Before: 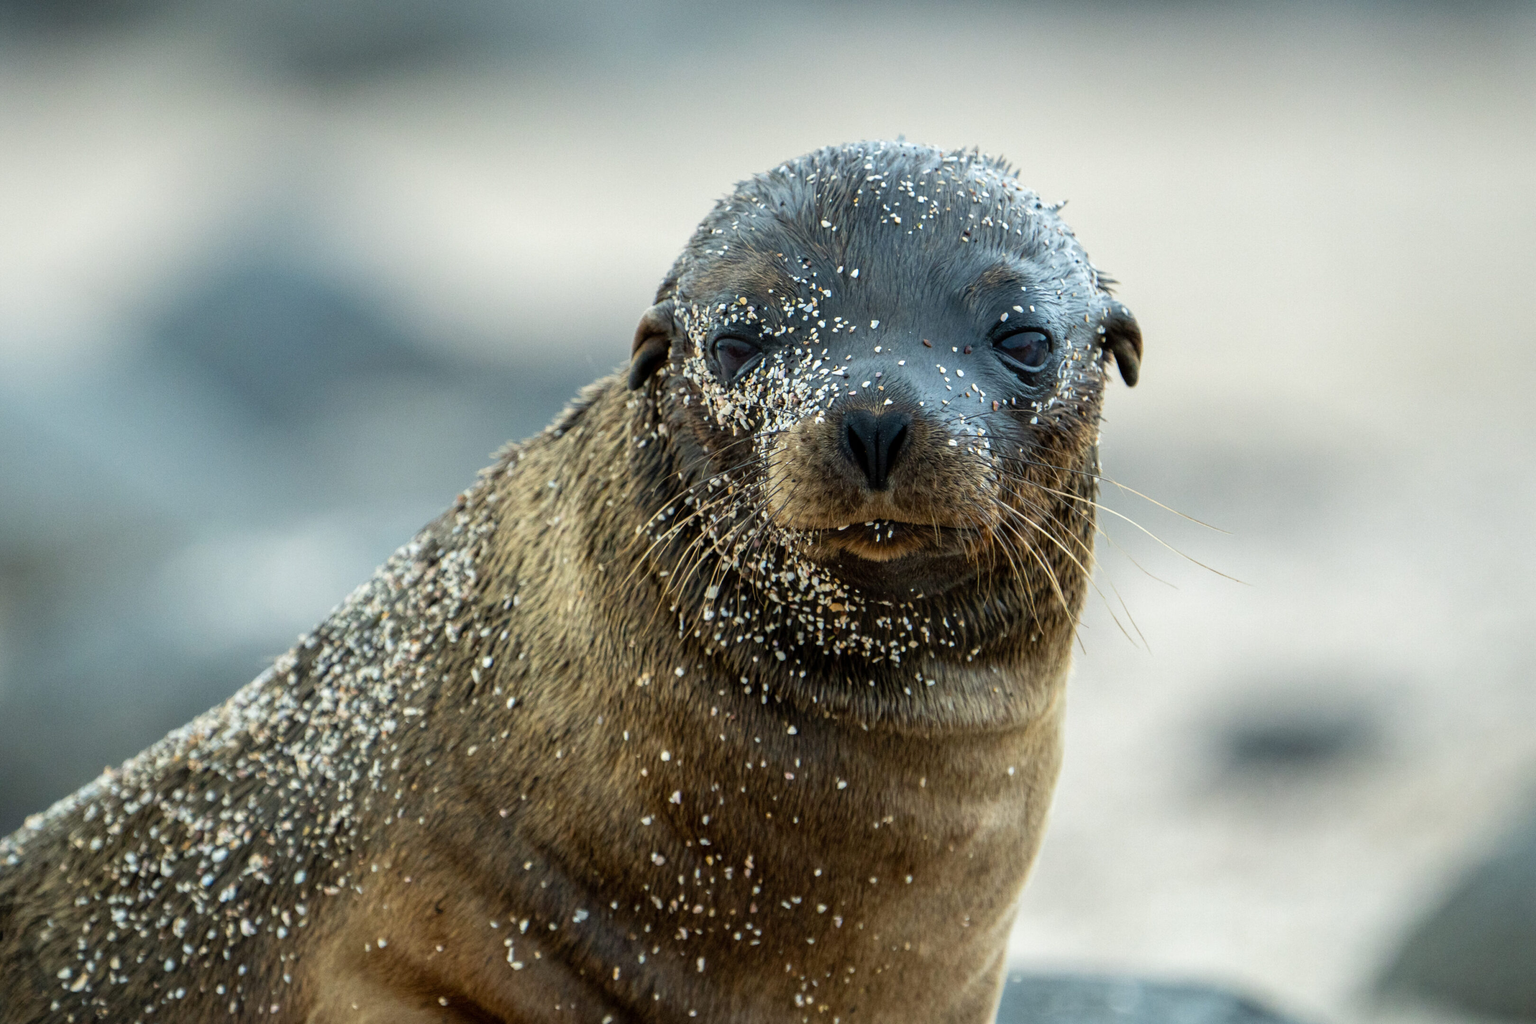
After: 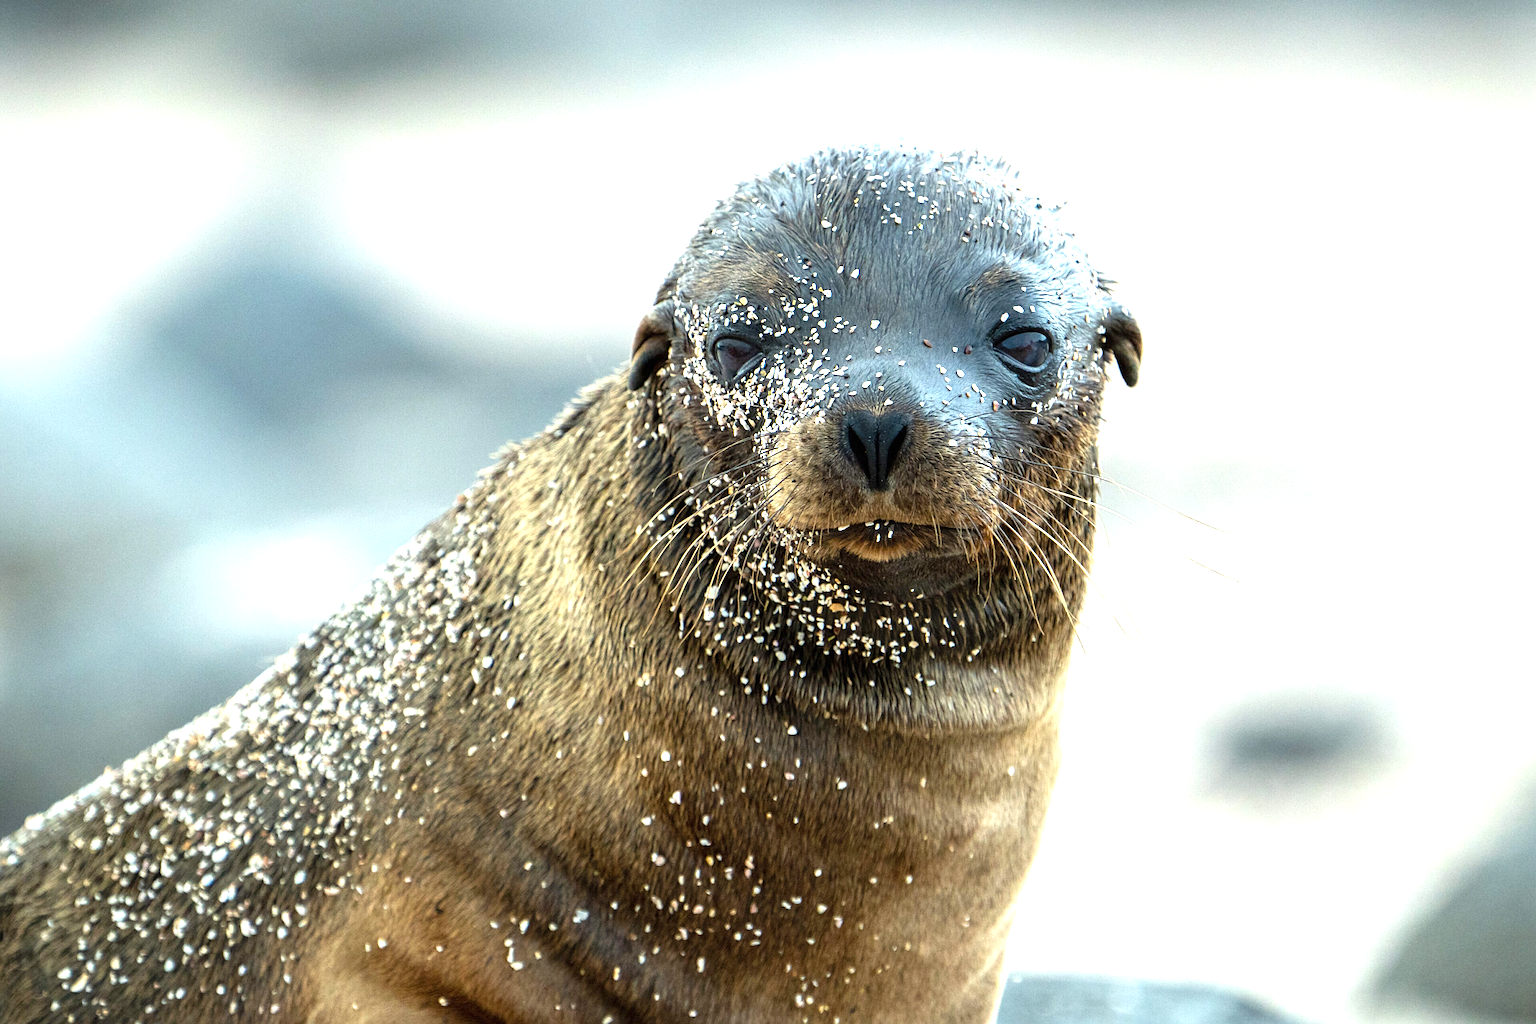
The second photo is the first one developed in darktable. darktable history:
sharpen: on, module defaults
exposure: black level correction 0, exposure 1.105 EV, compensate exposure bias true, compensate highlight preservation false
